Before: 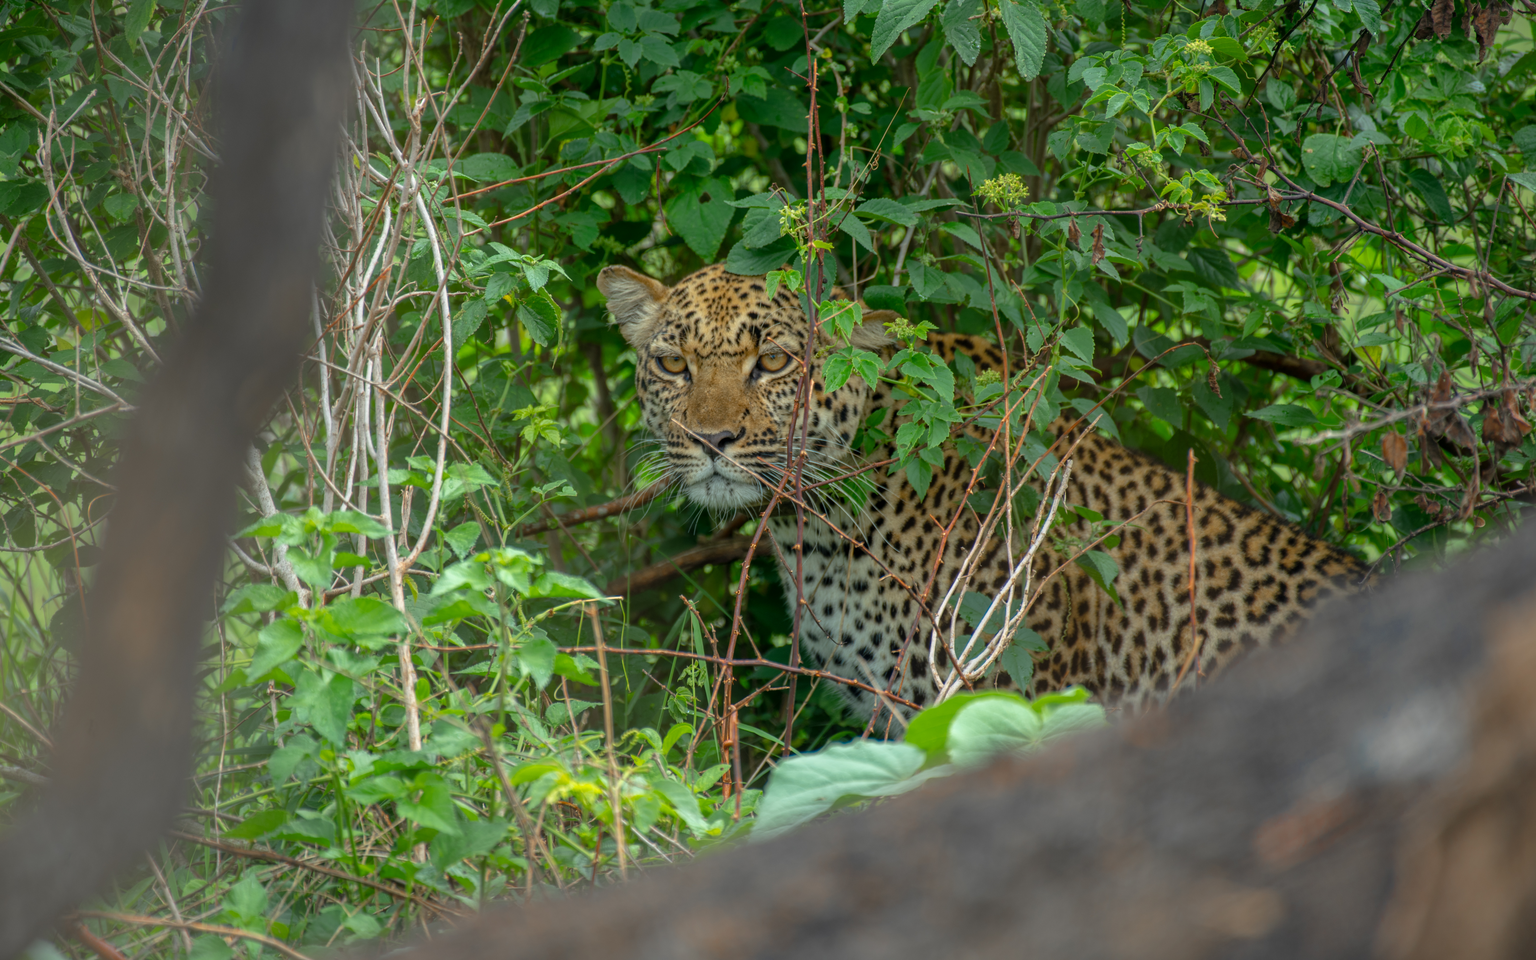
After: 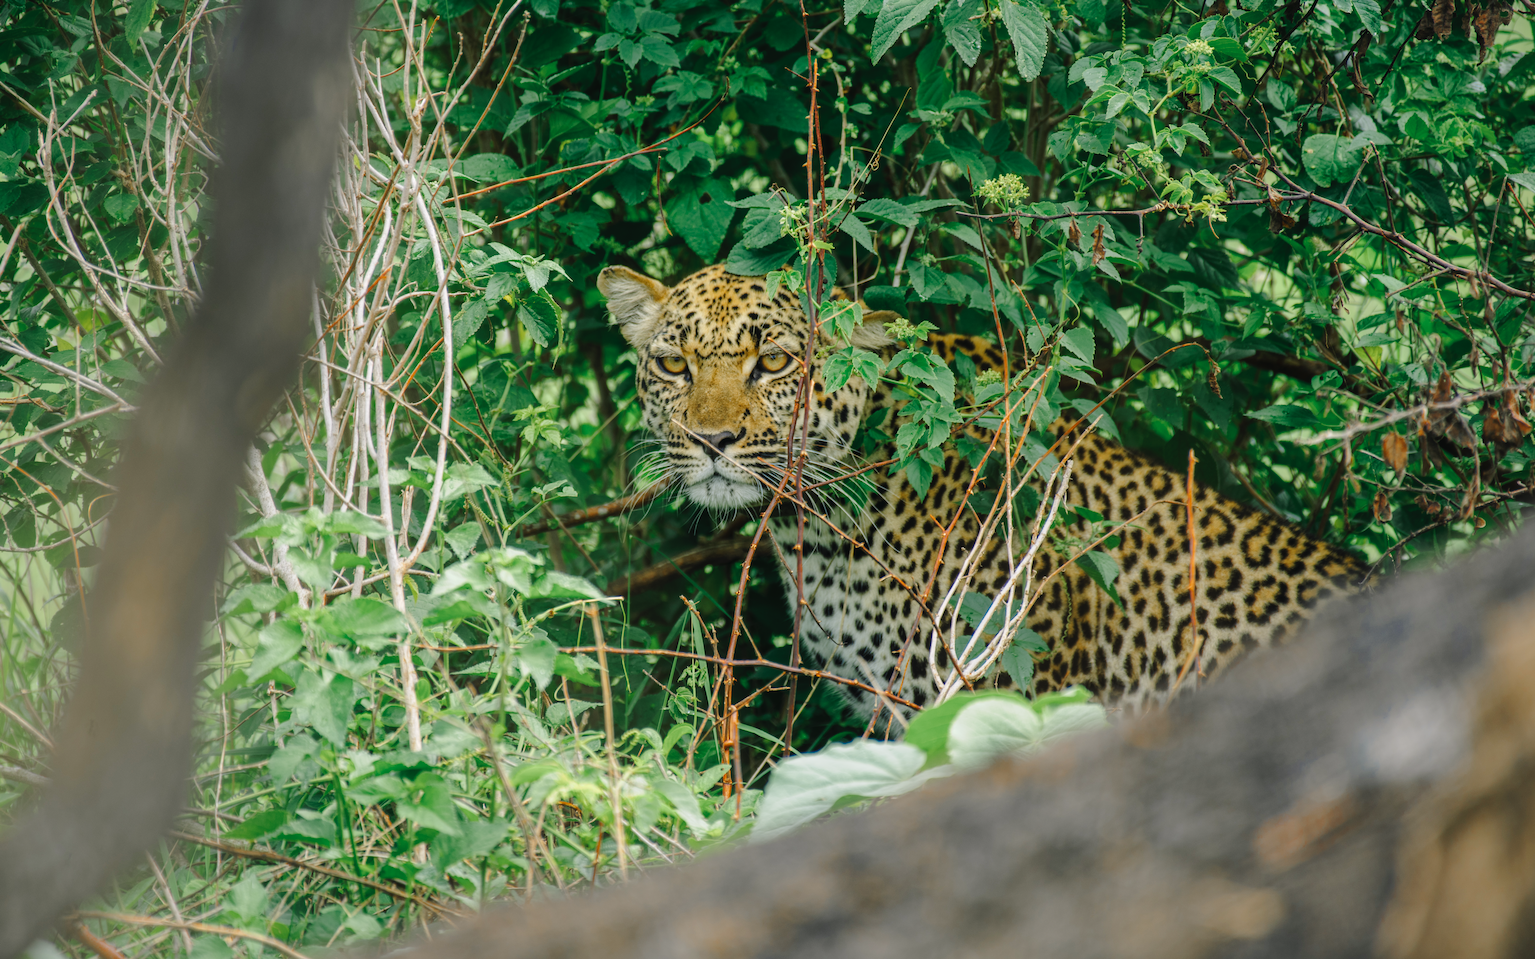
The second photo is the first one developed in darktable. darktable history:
tone curve: curves: ch0 [(0, 0) (0.003, 0.023) (0.011, 0.029) (0.025, 0.037) (0.044, 0.047) (0.069, 0.057) (0.1, 0.075) (0.136, 0.103) (0.177, 0.145) (0.224, 0.193) (0.277, 0.266) (0.335, 0.362) (0.399, 0.473) (0.468, 0.569) (0.543, 0.655) (0.623, 0.73) (0.709, 0.804) (0.801, 0.874) (0.898, 0.924) (1, 1)], preserve colors none
color look up table: target L [96.11, 94.53, 92.42, 85.78, 76.12, 70.35, 59.32, 62, 56.31, 45.79, 38.78, 22.64, 200.62, 91.06, 84.83, 77.73, 73.64, 68.21, 60.73, 55.59, 54.88, 50.63, 46.06, 38.93, 37.35, 31.21, 21.26, 18.01, 0.526, 83.05, 81.04, 61.88, 60.03, 56.92, 57.02, 69.06, 51.38, 46.41, 40.68, 30.6, 32.83, 18.31, 4.95, 77.92, 56.59, 52.61, 54.67, 36.79, 28.16], target a [-12.4, -9.945, -27.49, -32.94, -25.93, -10.01, -38.39, -12.76, -8.133, -25.31, -23.62, -19.36, 0, 1.809, -1.866, 6.75, 31.29, 32.3, 26.91, 50.4, 57.15, 34.96, -3.539, 30.47, 47.01, 3.849, 16.61, 24.1, -0.782, 6.753, 29.17, 16.44, 58.84, 3.626, 19.94, 44.26, 48.17, 47.93, 9.705, 27.43, 39.32, 23.46, 11.27, -23.08, -3.056, -21.65, -26.77, -10.66, 3.255], target b [34.14, 16.61, 34.67, 22.07, 8.691, 1.33, 30.23, 43.75, 24.74, 14.18, 23.02, 12.61, 0, 30.33, 60.13, 3.947, 11.81, 37.87, 50.02, 52.34, 24.14, 28.8, 37.98, 40.2, 41.5, 4.488, 30.55, 10.41, -0.154, -21.2, -19.98, -49.09, -15.21, -6.804, -23, -36.63, -29.21, -6.42, -57.91, -11.48, -59.58, -40.42, -18.16, -20.94, -39.66, -29.4, -0.425, -15.18, -28.51], num patches 49
